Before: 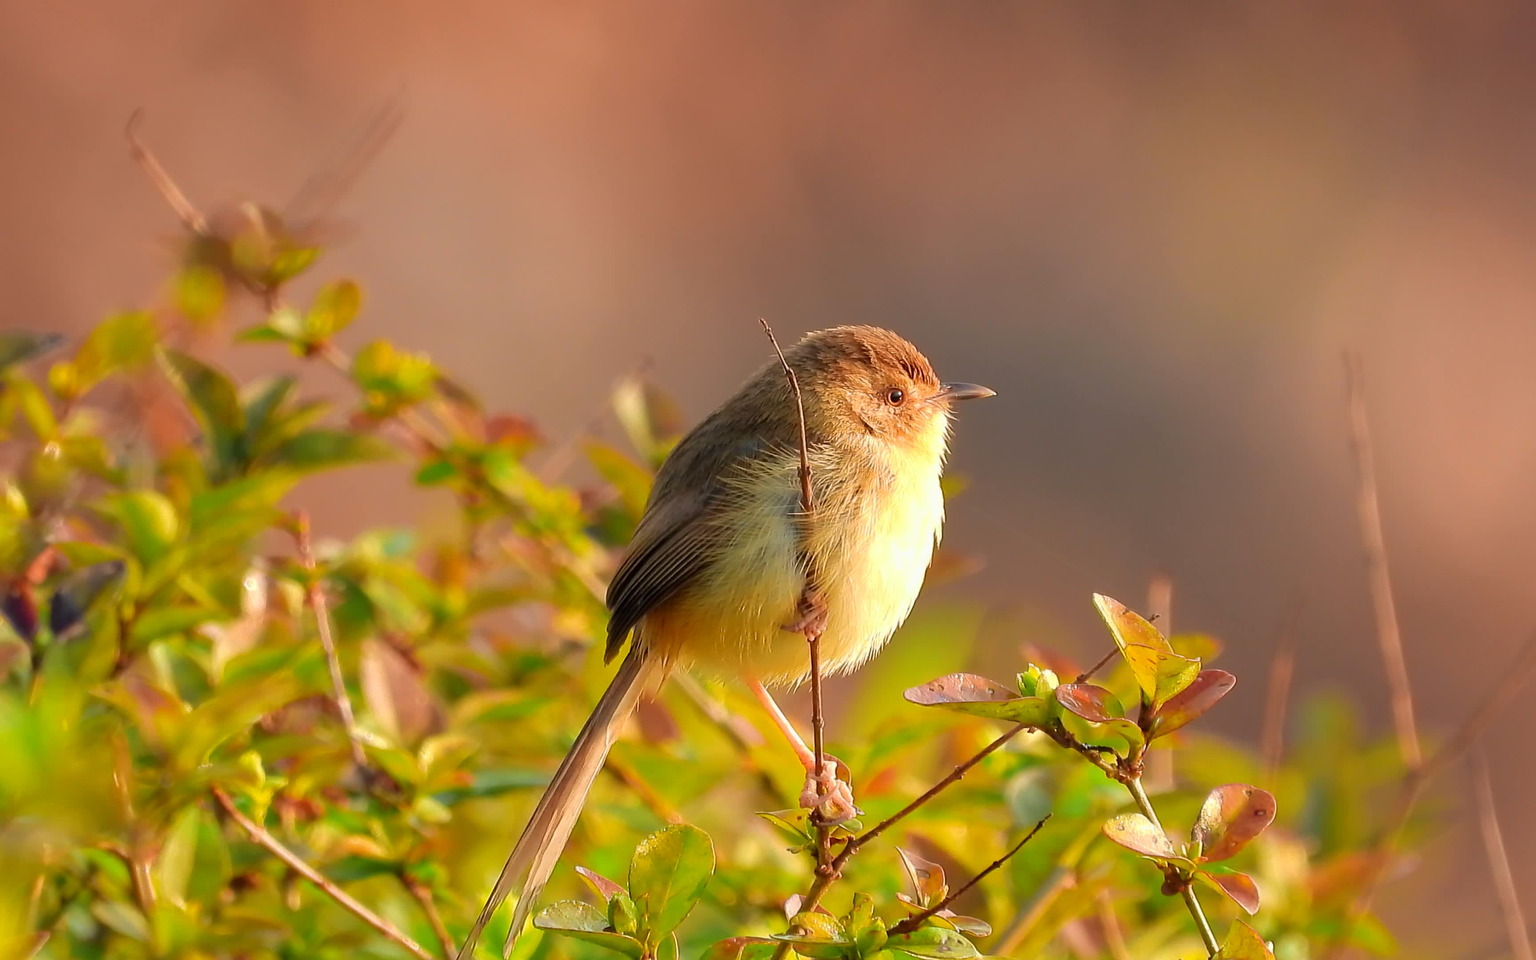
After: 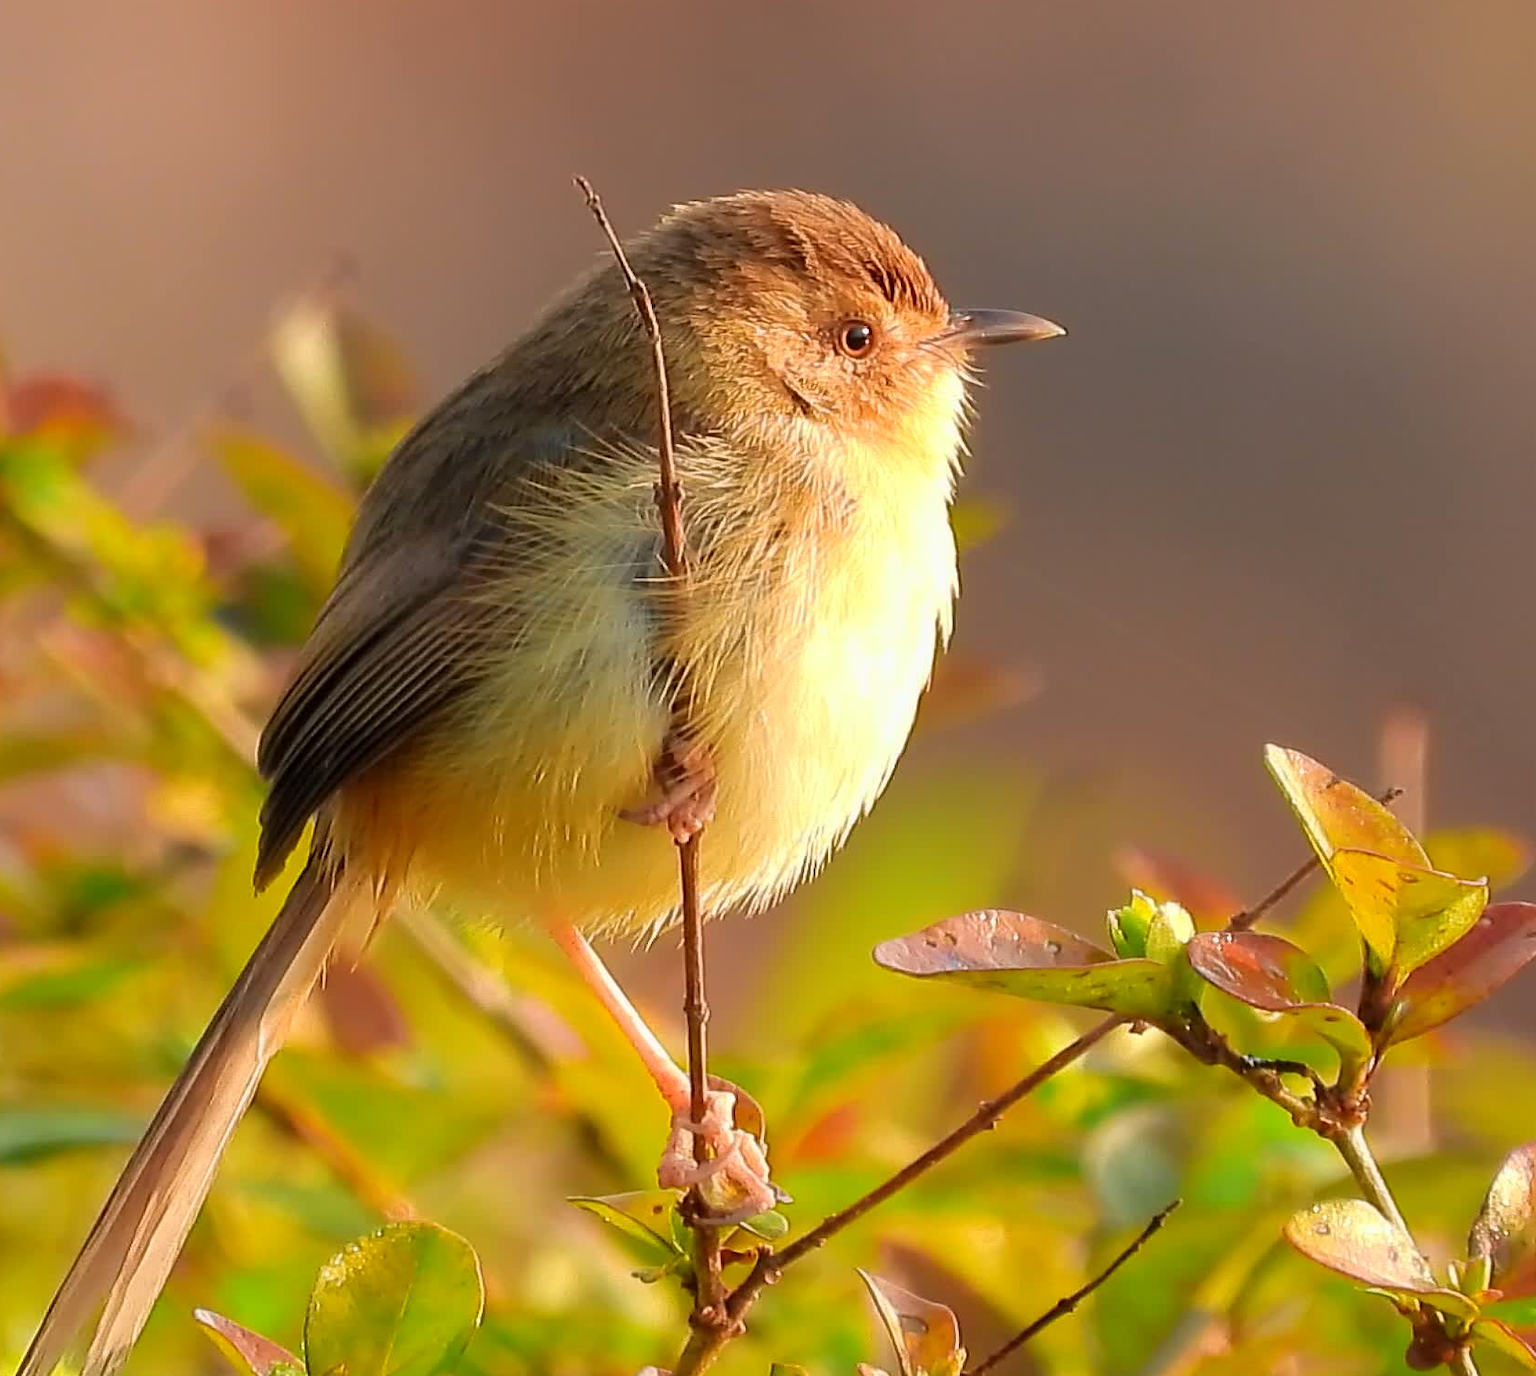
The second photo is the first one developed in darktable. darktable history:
crop: left 31.344%, top 24.348%, right 20.28%, bottom 6.256%
